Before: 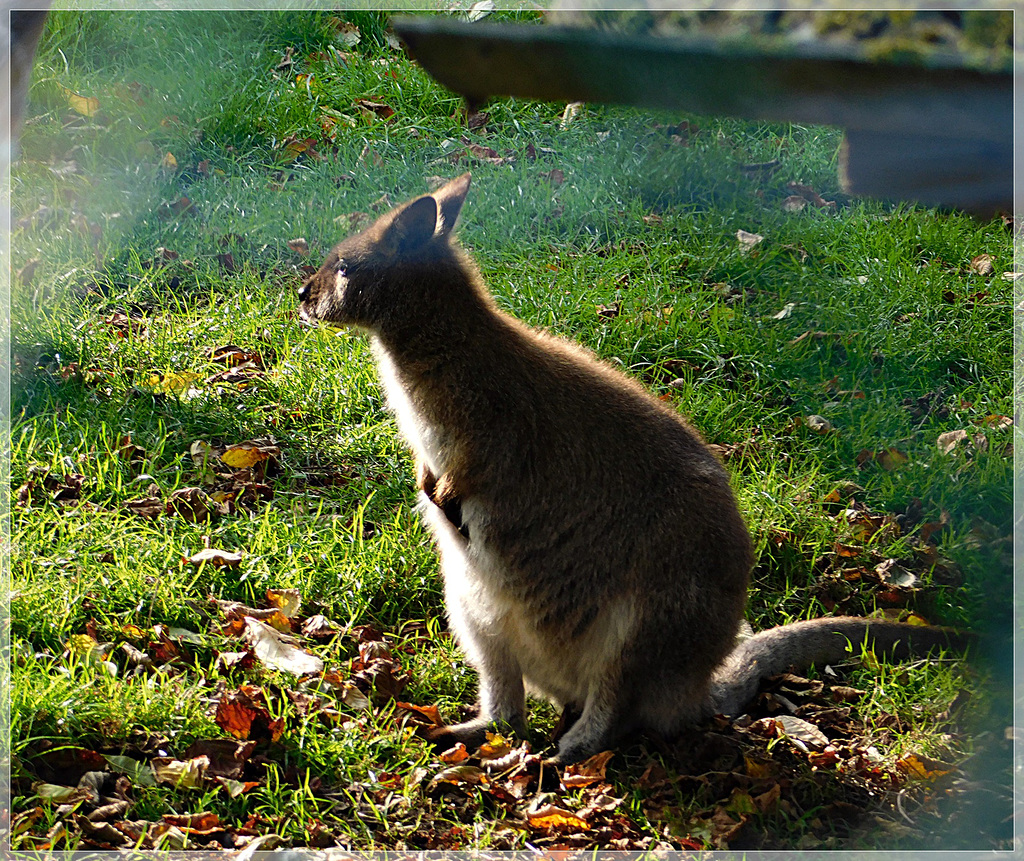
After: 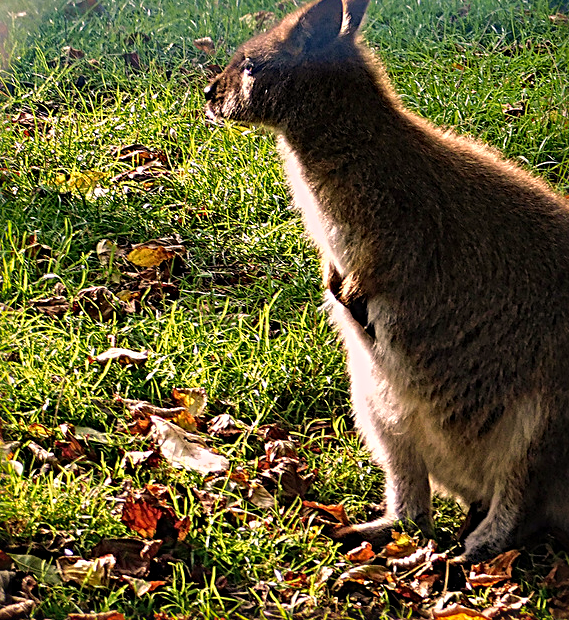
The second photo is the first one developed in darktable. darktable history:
crop: left 9.275%, top 23.355%, right 35.091%, bottom 4.549%
sharpen: radius 4.854
color correction: highlights a* 12.77, highlights b* 5.54
local contrast: on, module defaults
velvia: on, module defaults
